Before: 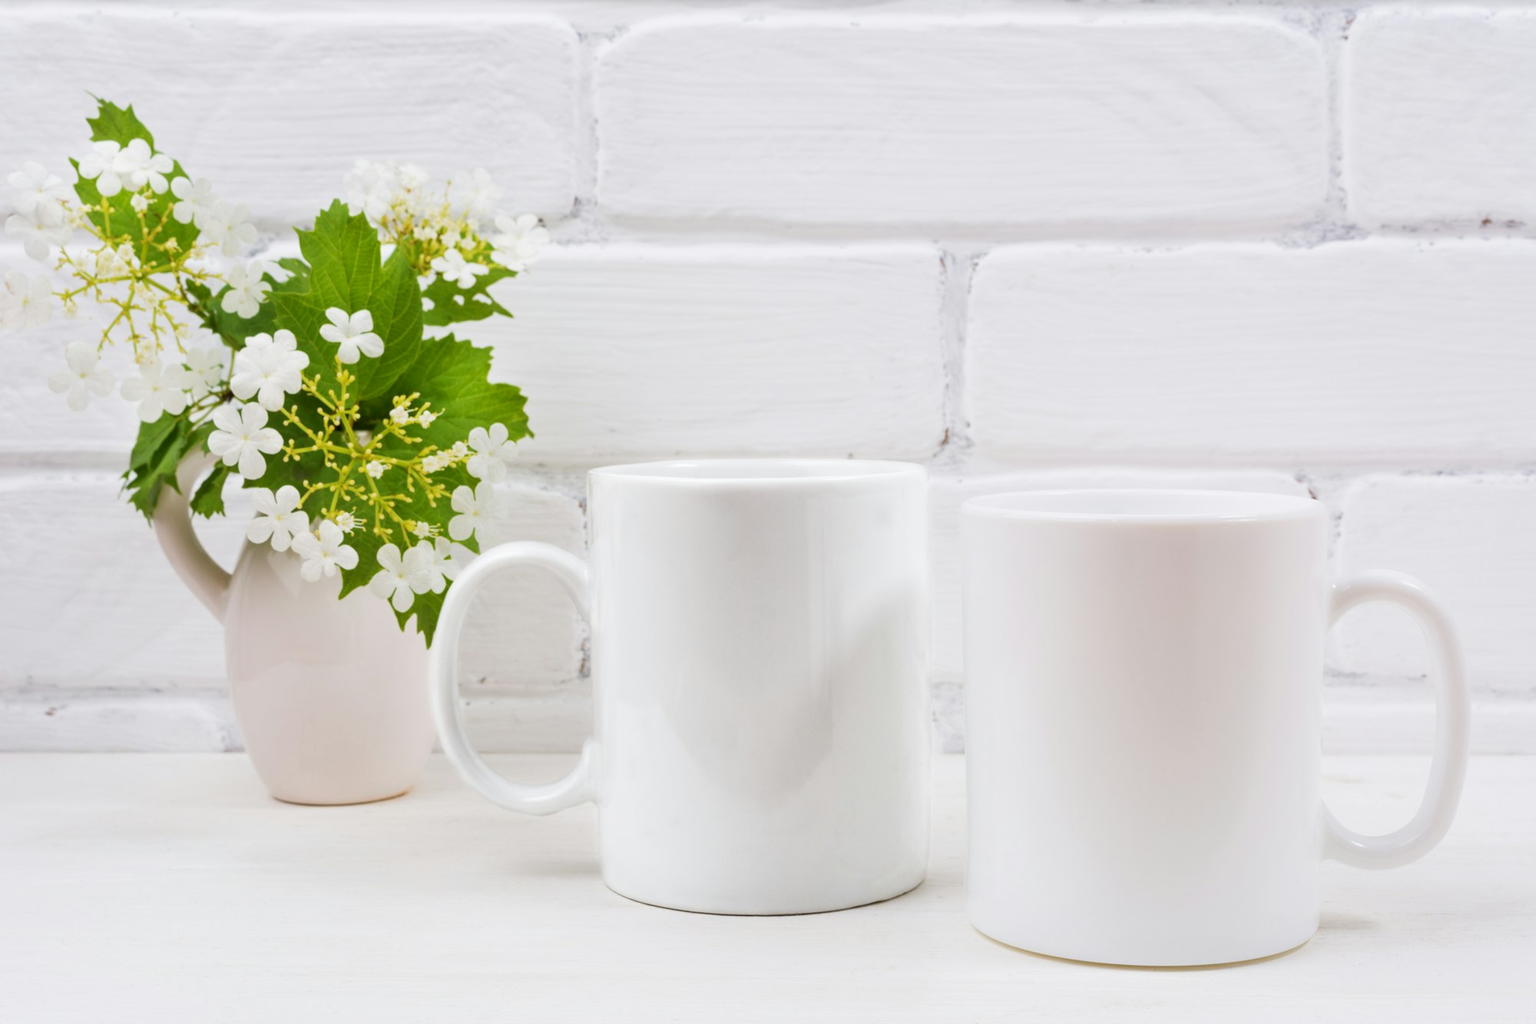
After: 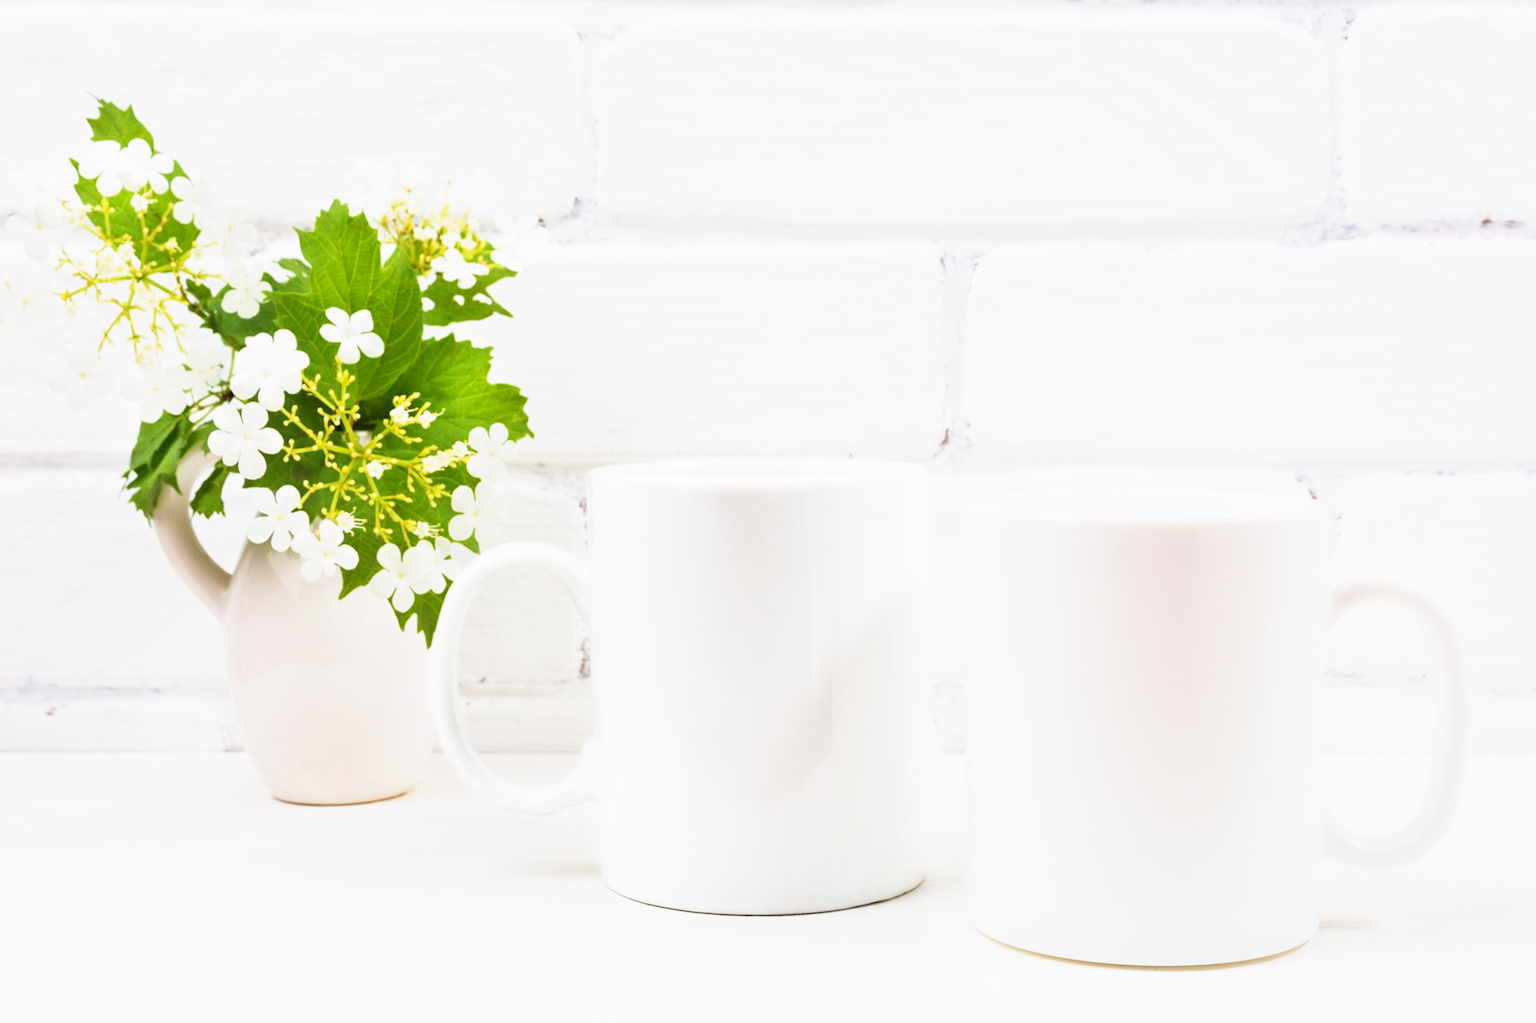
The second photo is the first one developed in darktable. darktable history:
tone equalizer: on, module defaults
base curve: curves: ch0 [(0, 0) (0.557, 0.834) (1, 1)], preserve colors none
